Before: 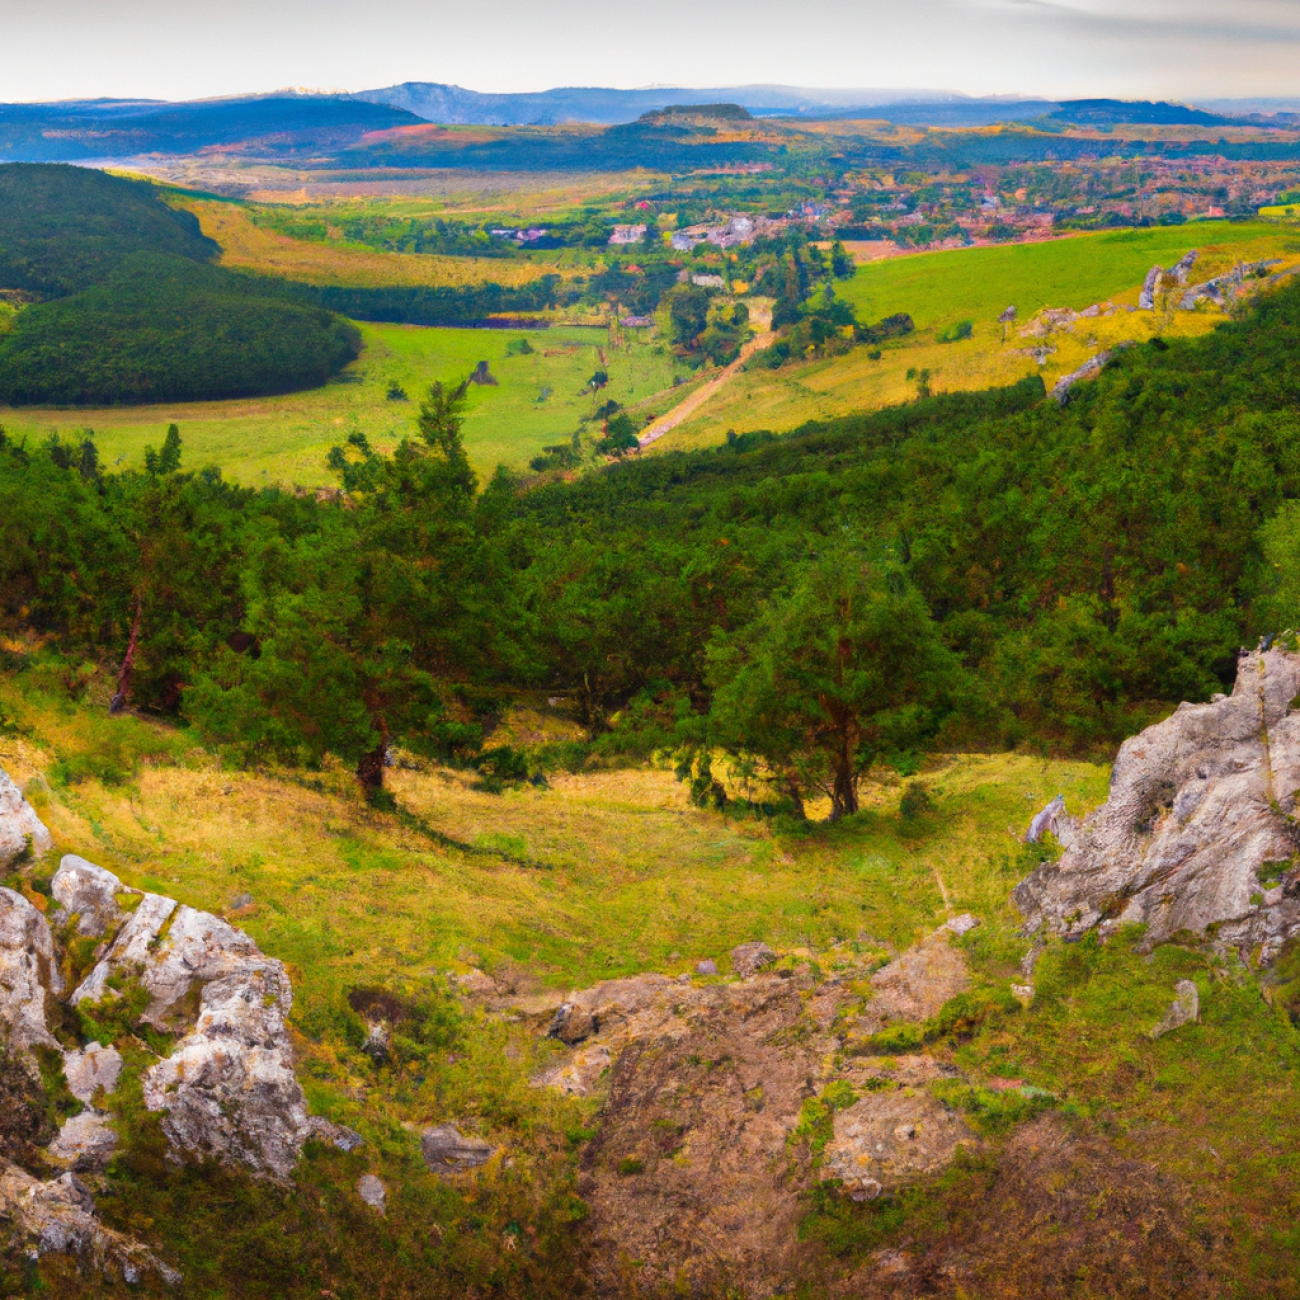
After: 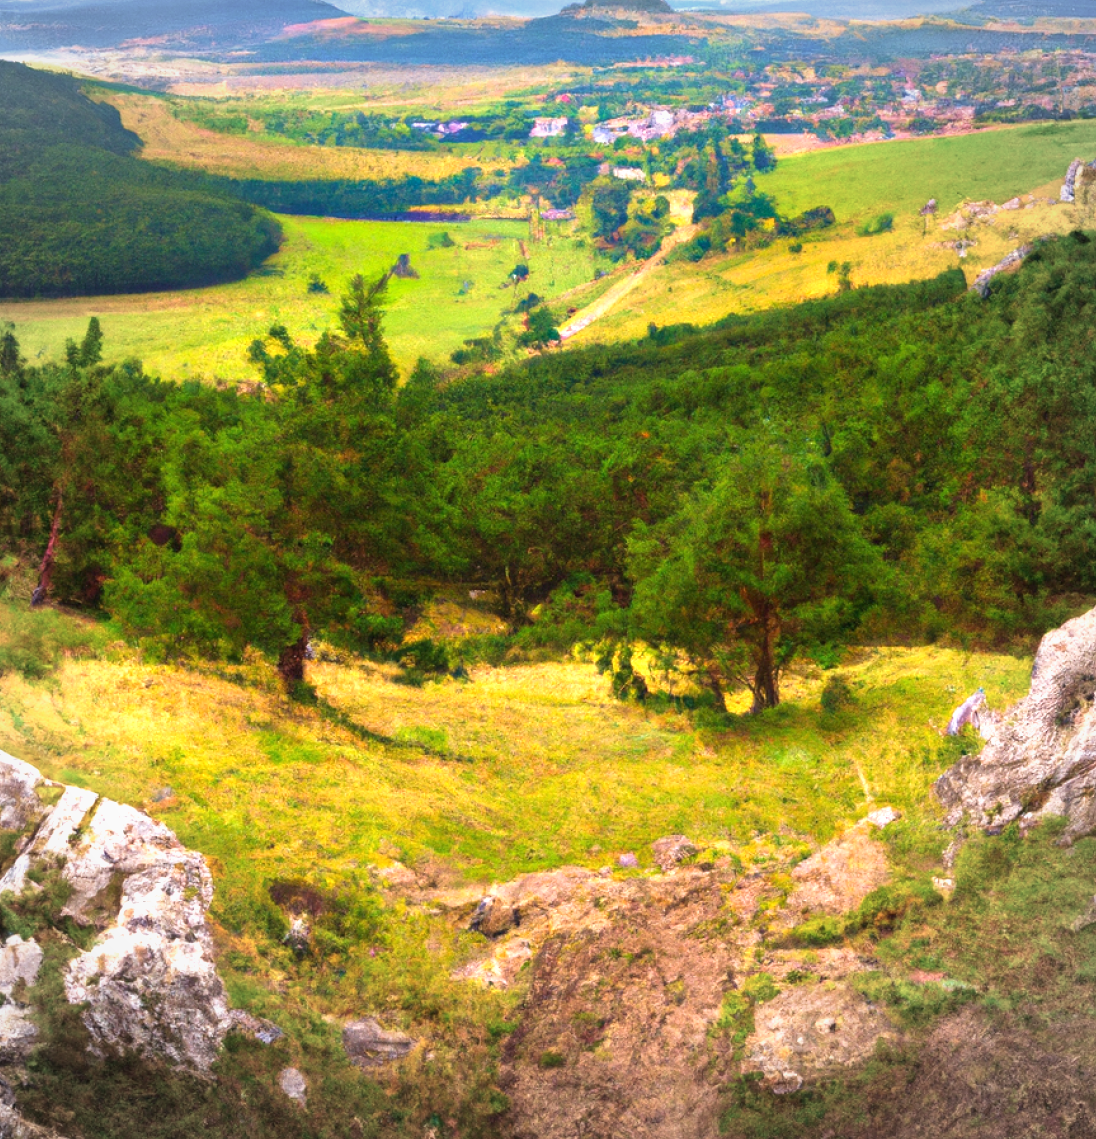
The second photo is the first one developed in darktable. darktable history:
vignetting: fall-off start 75.61%, brightness -0.155, width/height ratio 1.077
exposure: black level correction 0, exposure 0.498 EV, compensate highlight preservation false
crop: left 6.137%, top 8.266%, right 9.528%, bottom 4.062%
tone equalizer: -8 EV -0.396 EV, -7 EV -0.388 EV, -6 EV -0.329 EV, -5 EV -0.253 EV, -3 EV 0.247 EV, -2 EV 0.346 EV, -1 EV 0.374 EV, +0 EV 0.397 EV, smoothing diameter 24.9%, edges refinement/feathering 13.61, preserve details guided filter
velvia: strength 26.88%
